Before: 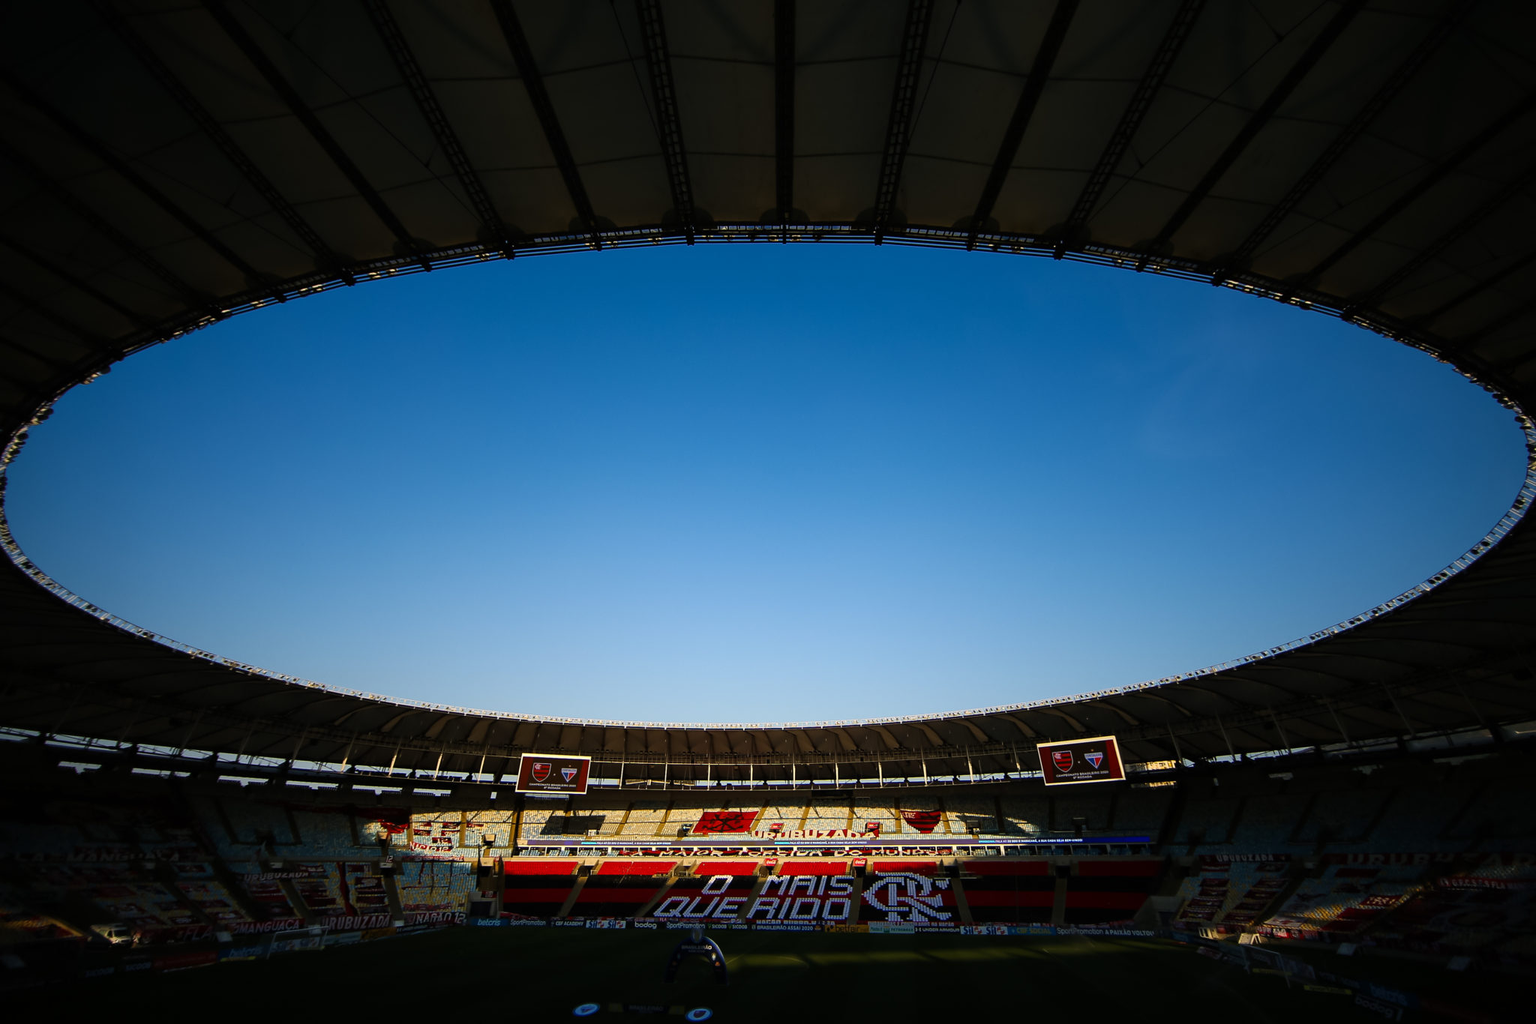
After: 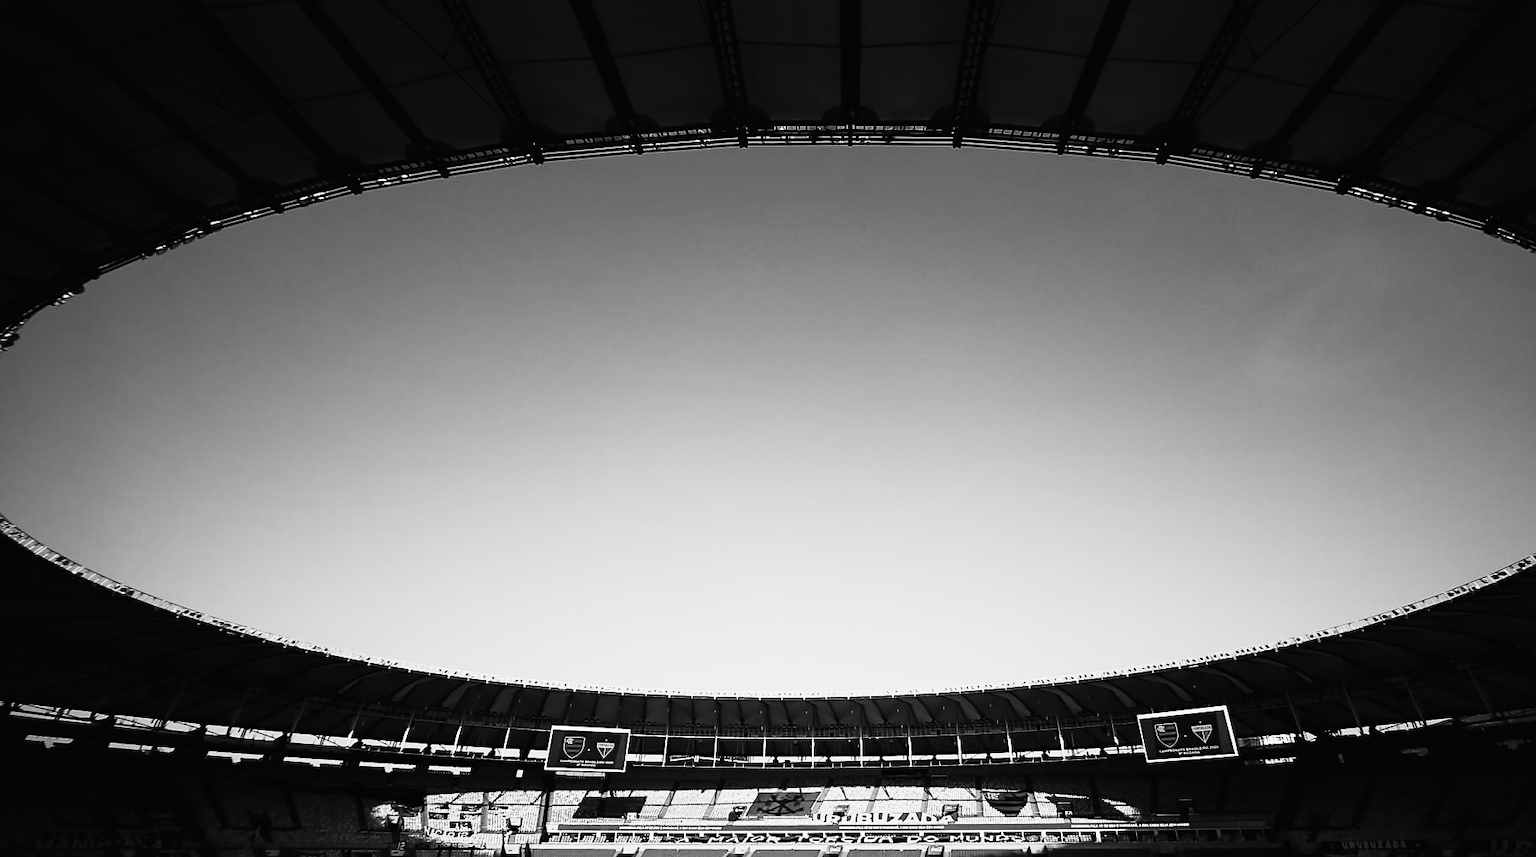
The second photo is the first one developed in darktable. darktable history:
crop and rotate: left 2.425%, top 11.305%, right 9.6%, bottom 15.08%
sharpen: radius 1.864, amount 0.398, threshold 1.271
filmic rgb: black relative exposure -7.65 EV, white relative exposure 4.56 EV, hardness 3.61
contrast brightness saturation: contrast 0.53, brightness 0.47, saturation -1
